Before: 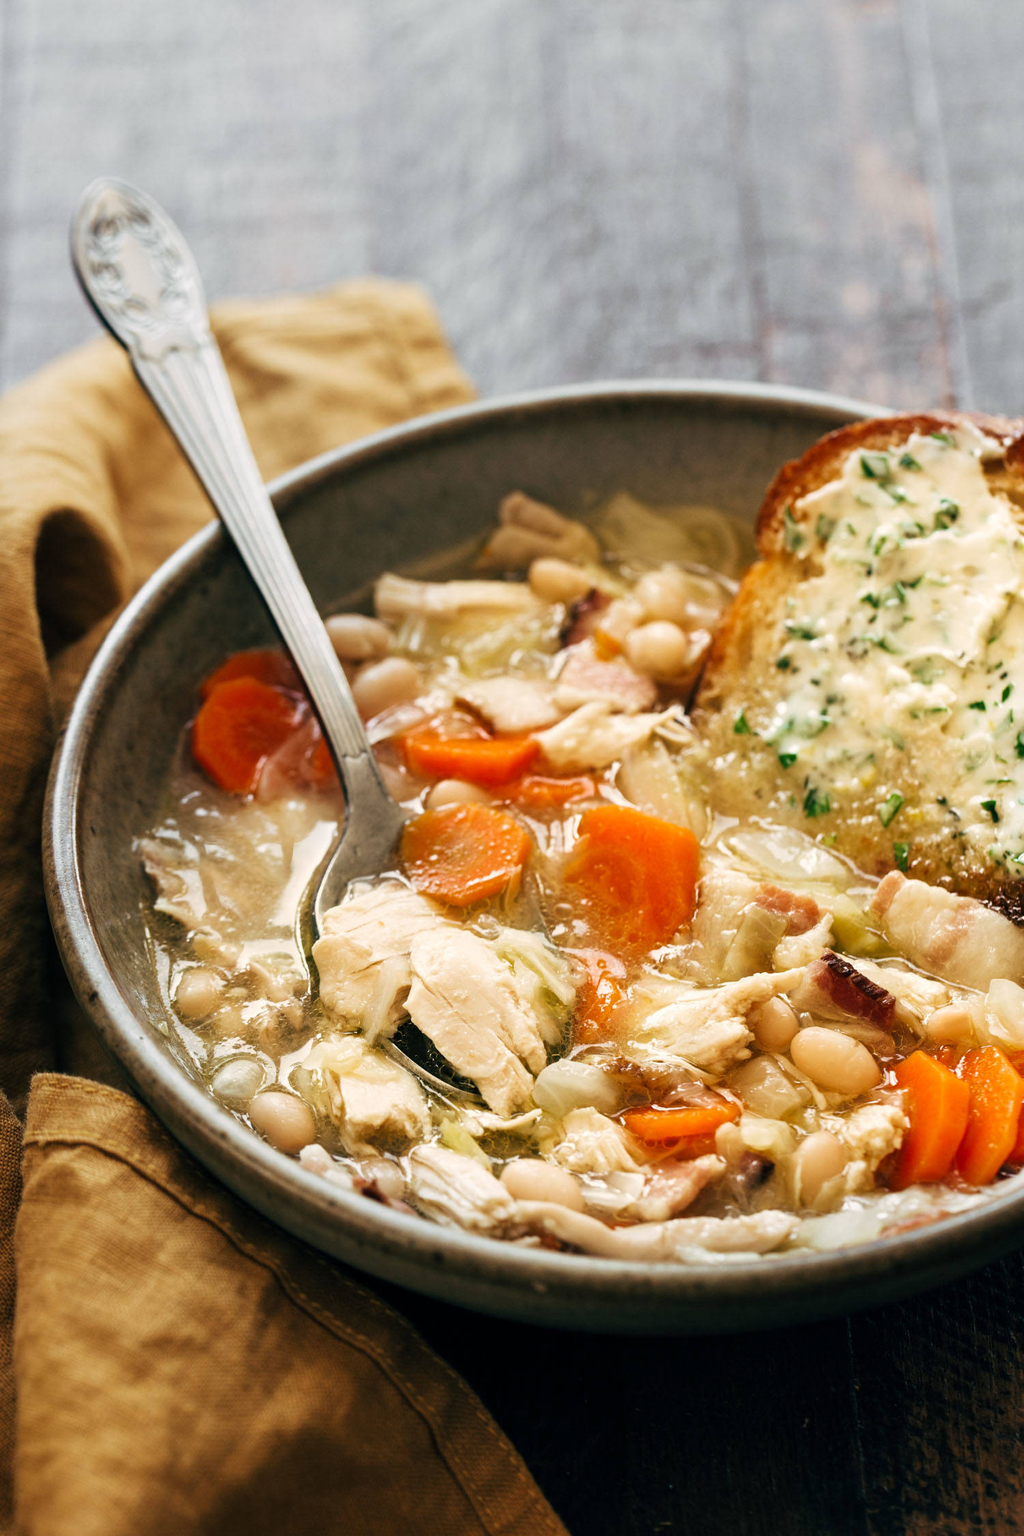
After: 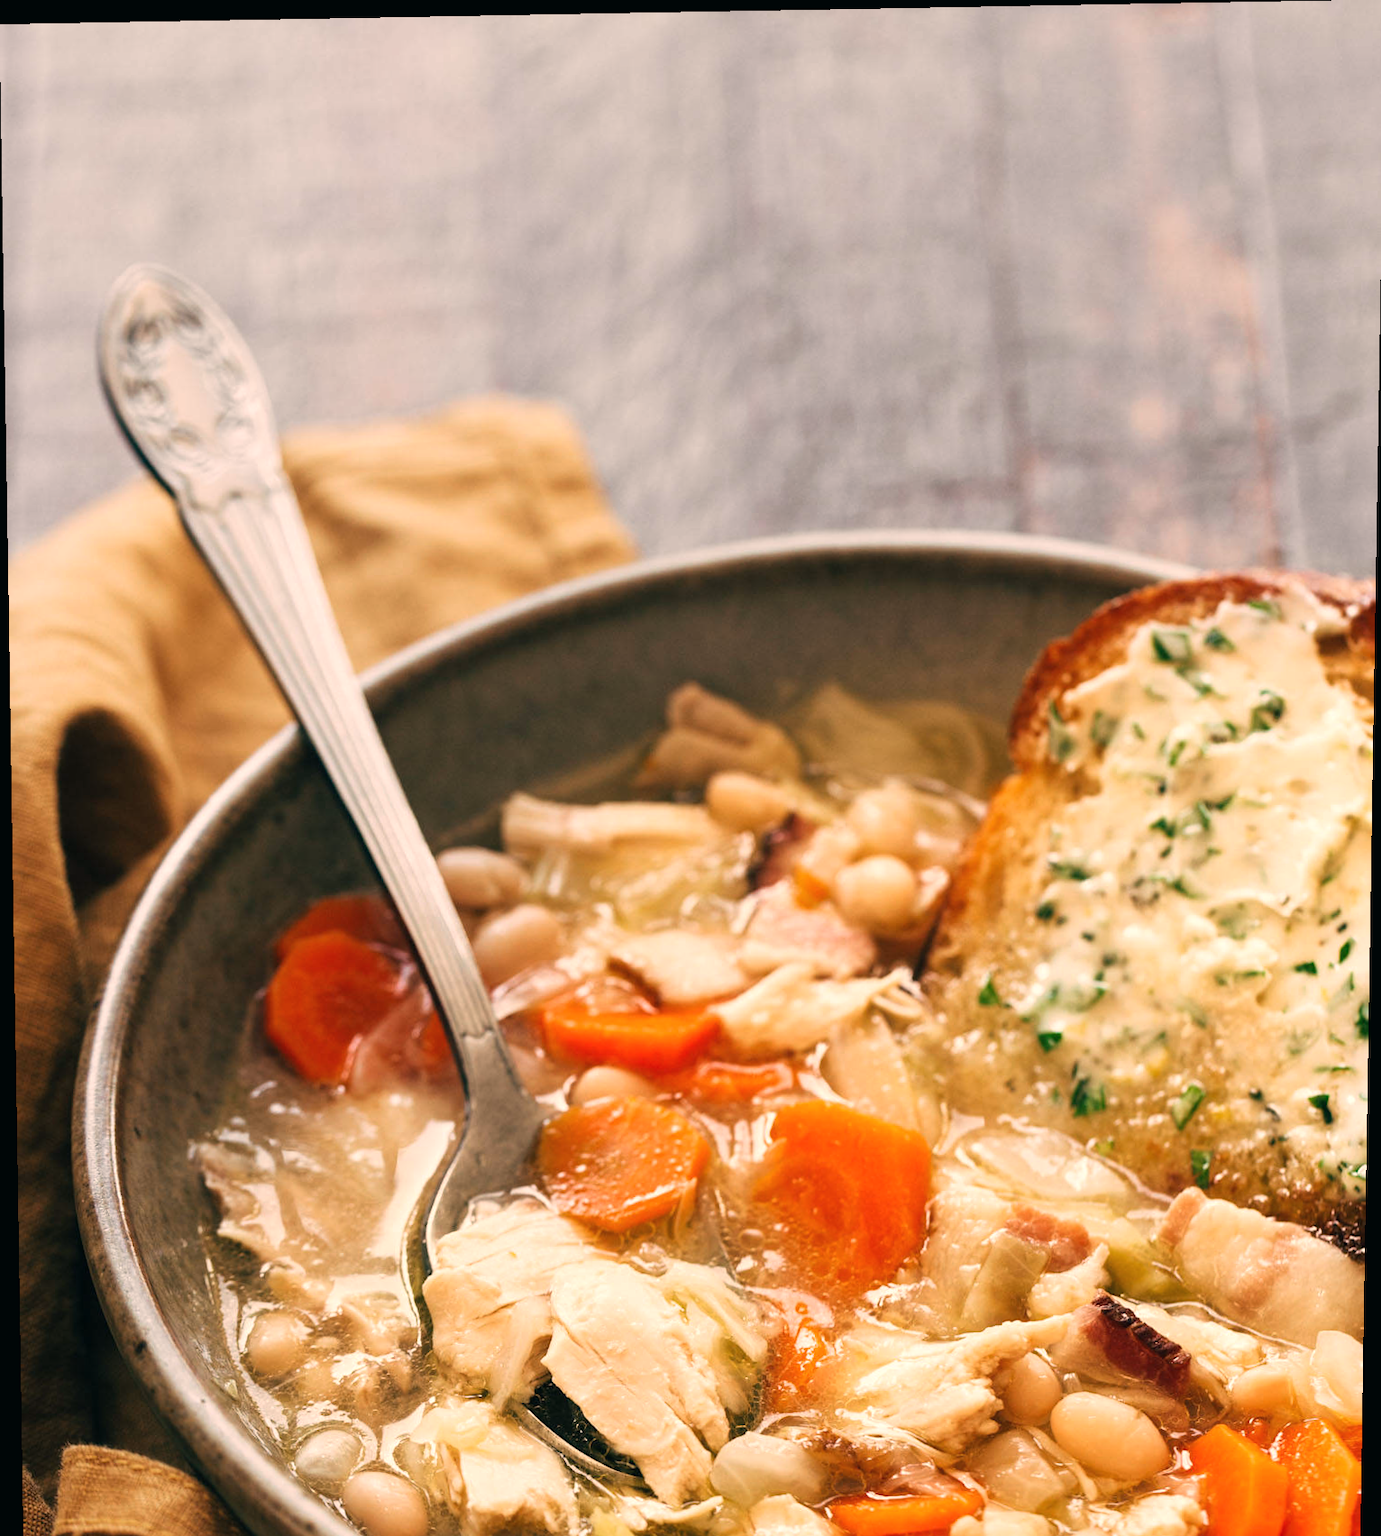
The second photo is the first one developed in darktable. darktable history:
crop: bottom 24.967%
color balance: mode lift, gamma, gain (sRGB), lift [1, 1, 1.022, 1.026]
rotate and perspective: lens shift (vertical) 0.048, lens shift (horizontal) -0.024, automatic cropping off
white balance: red 1.127, blue 0.943
